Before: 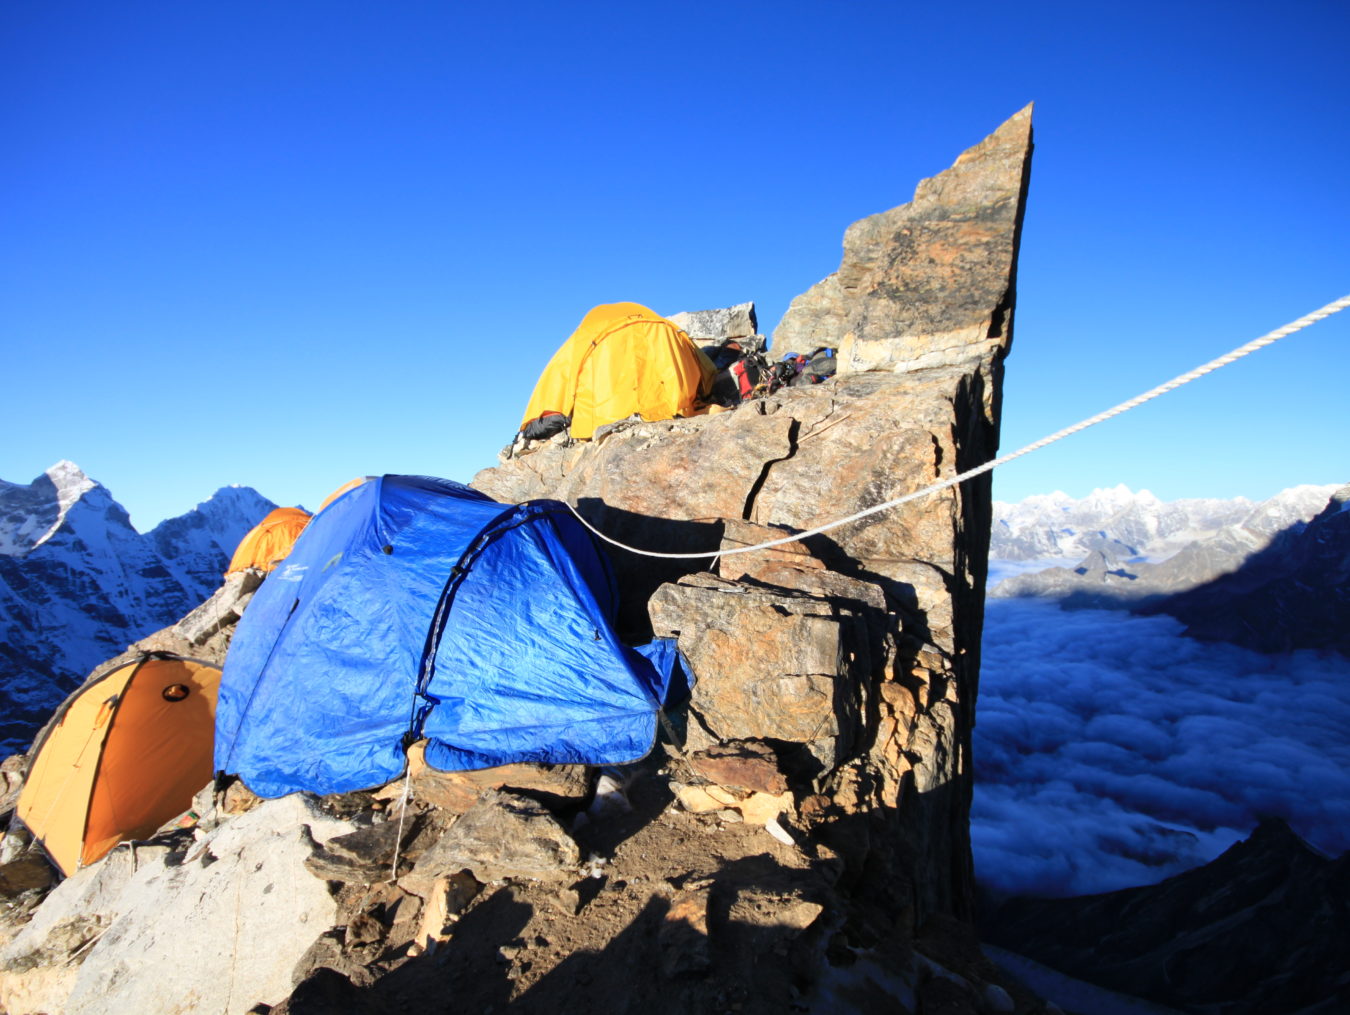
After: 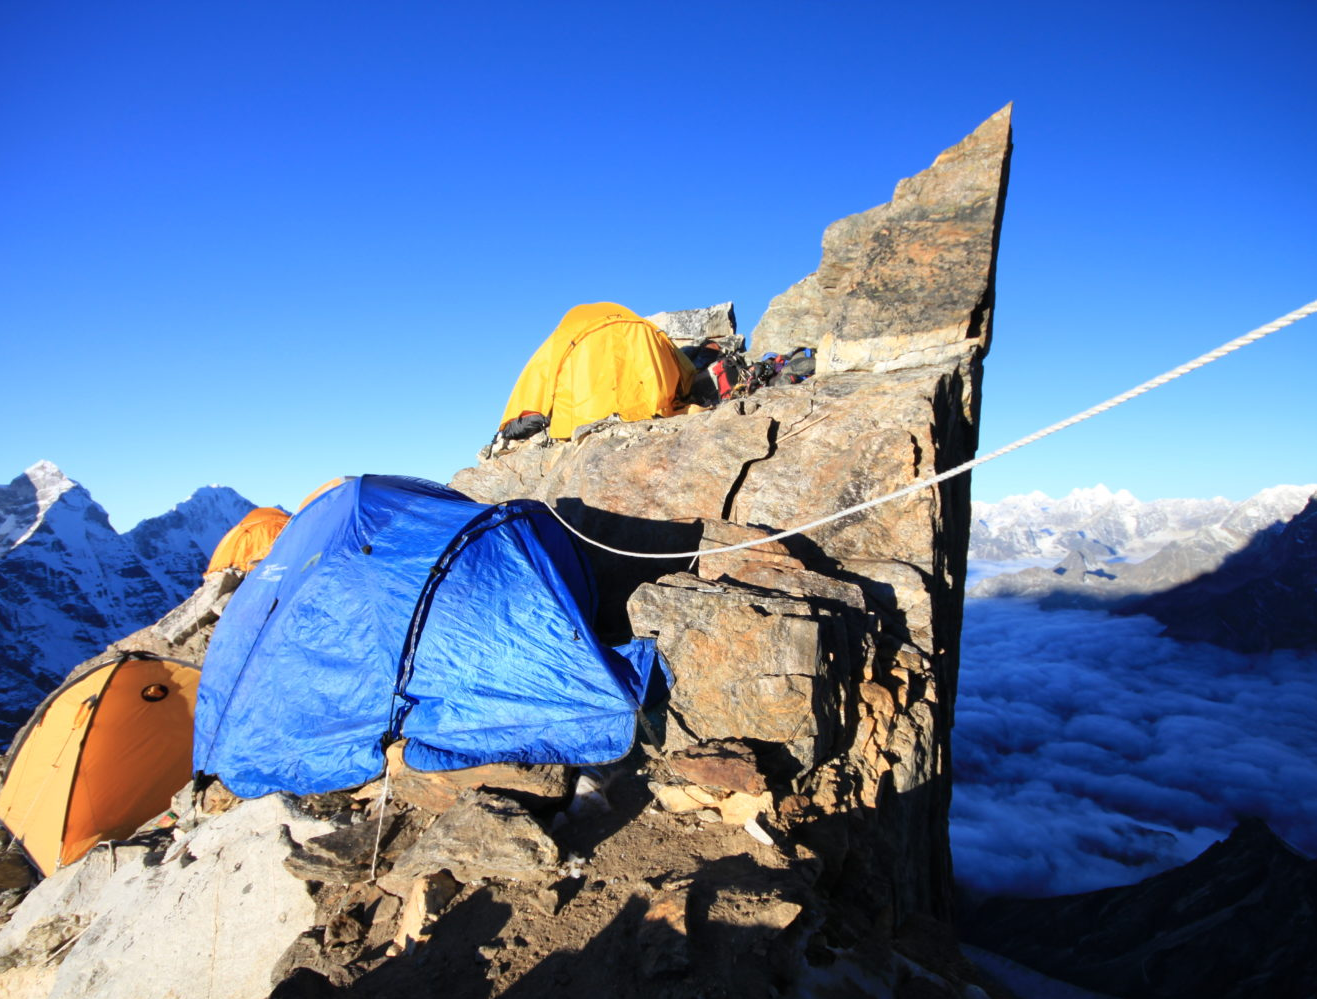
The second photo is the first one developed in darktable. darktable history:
exposure: compensate highlight preservation false
crop and rotate: left 1.639%, right 0.74%, bottom 1.502%
